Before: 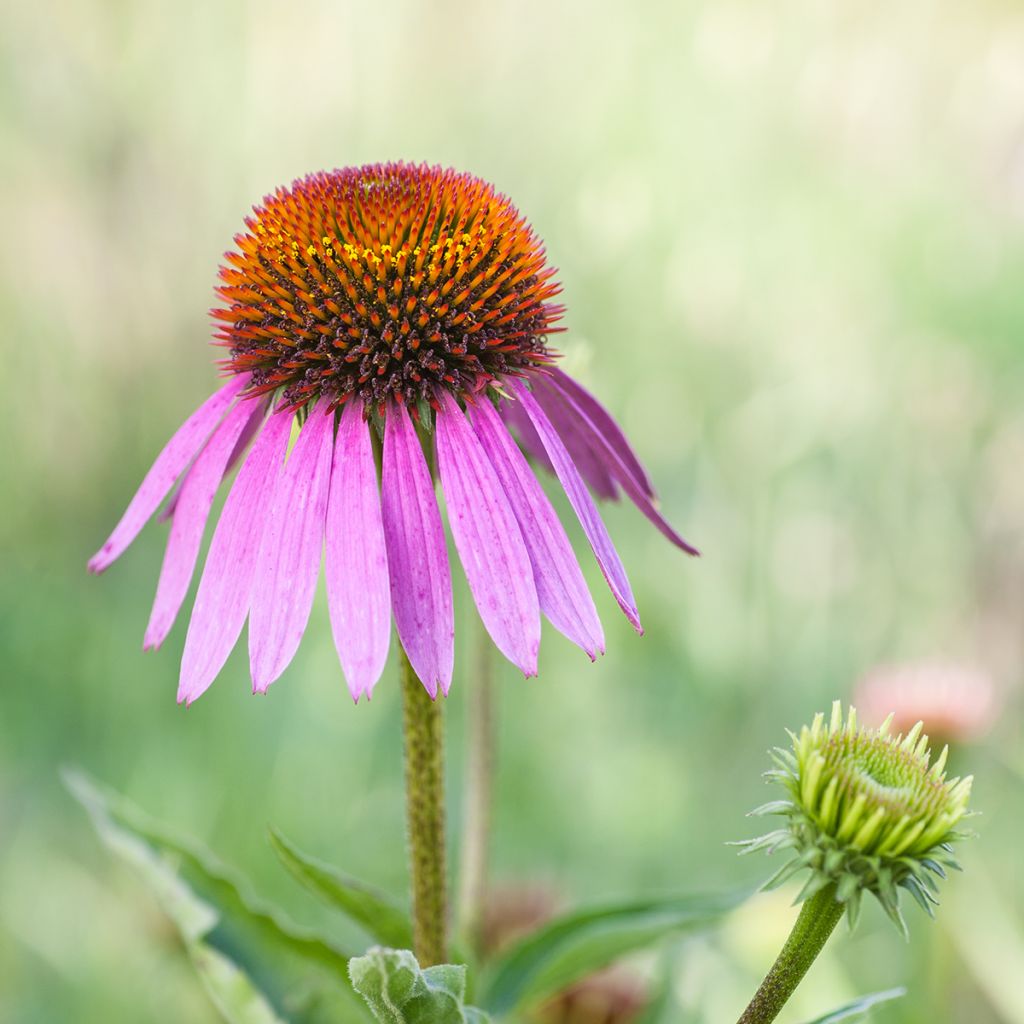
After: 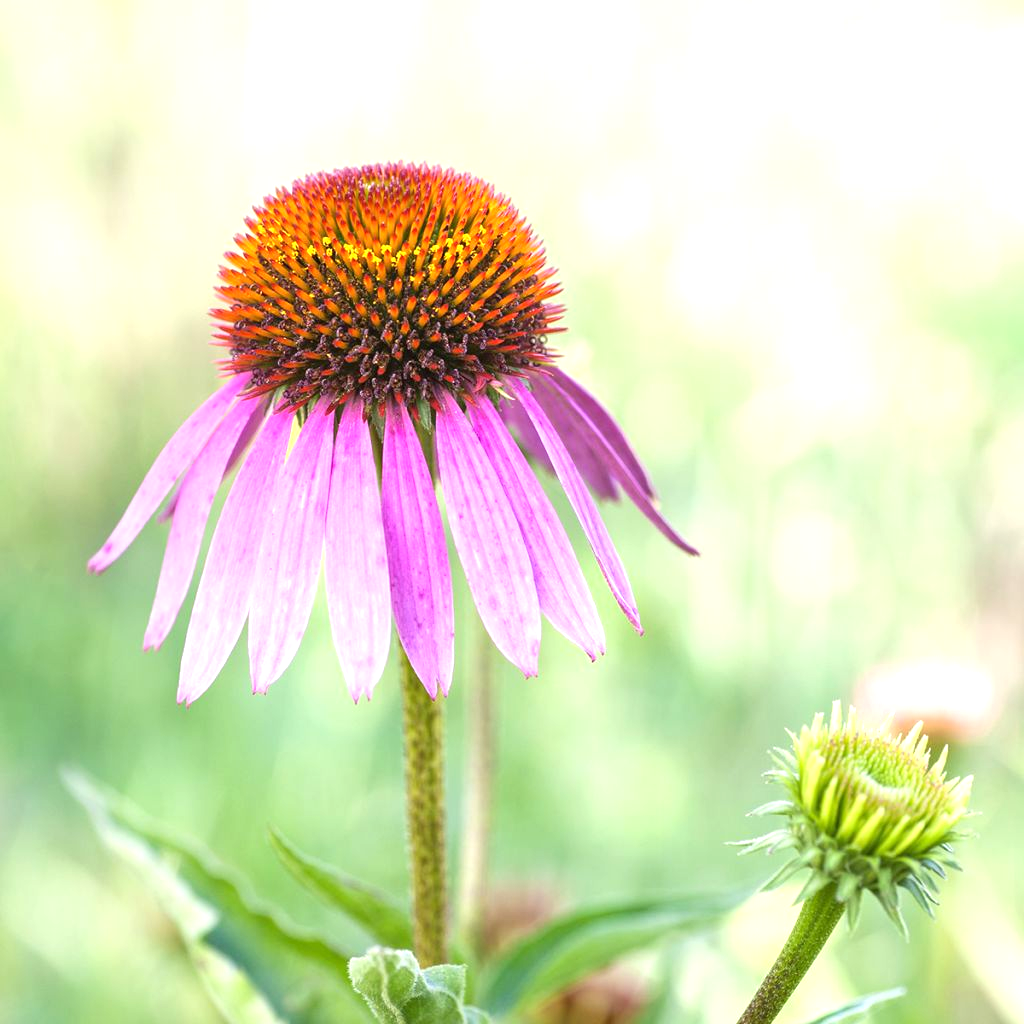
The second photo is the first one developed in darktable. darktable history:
exposure: exposure 0.778 EV, compensate highlight preservation false
